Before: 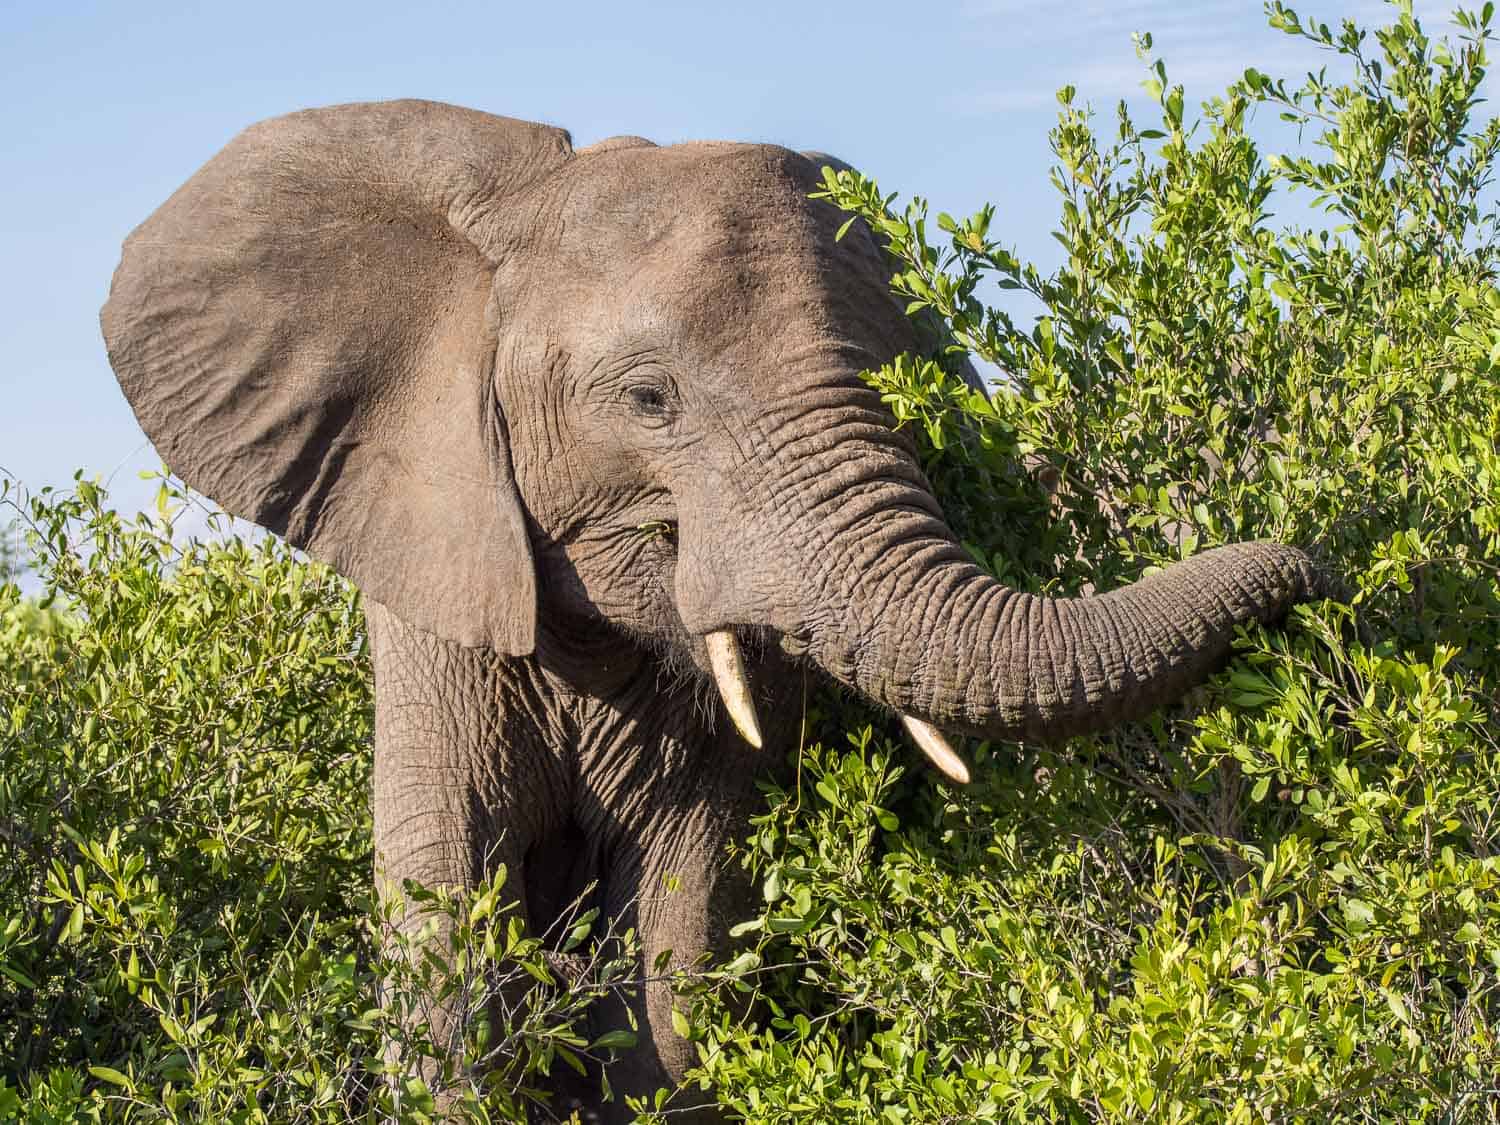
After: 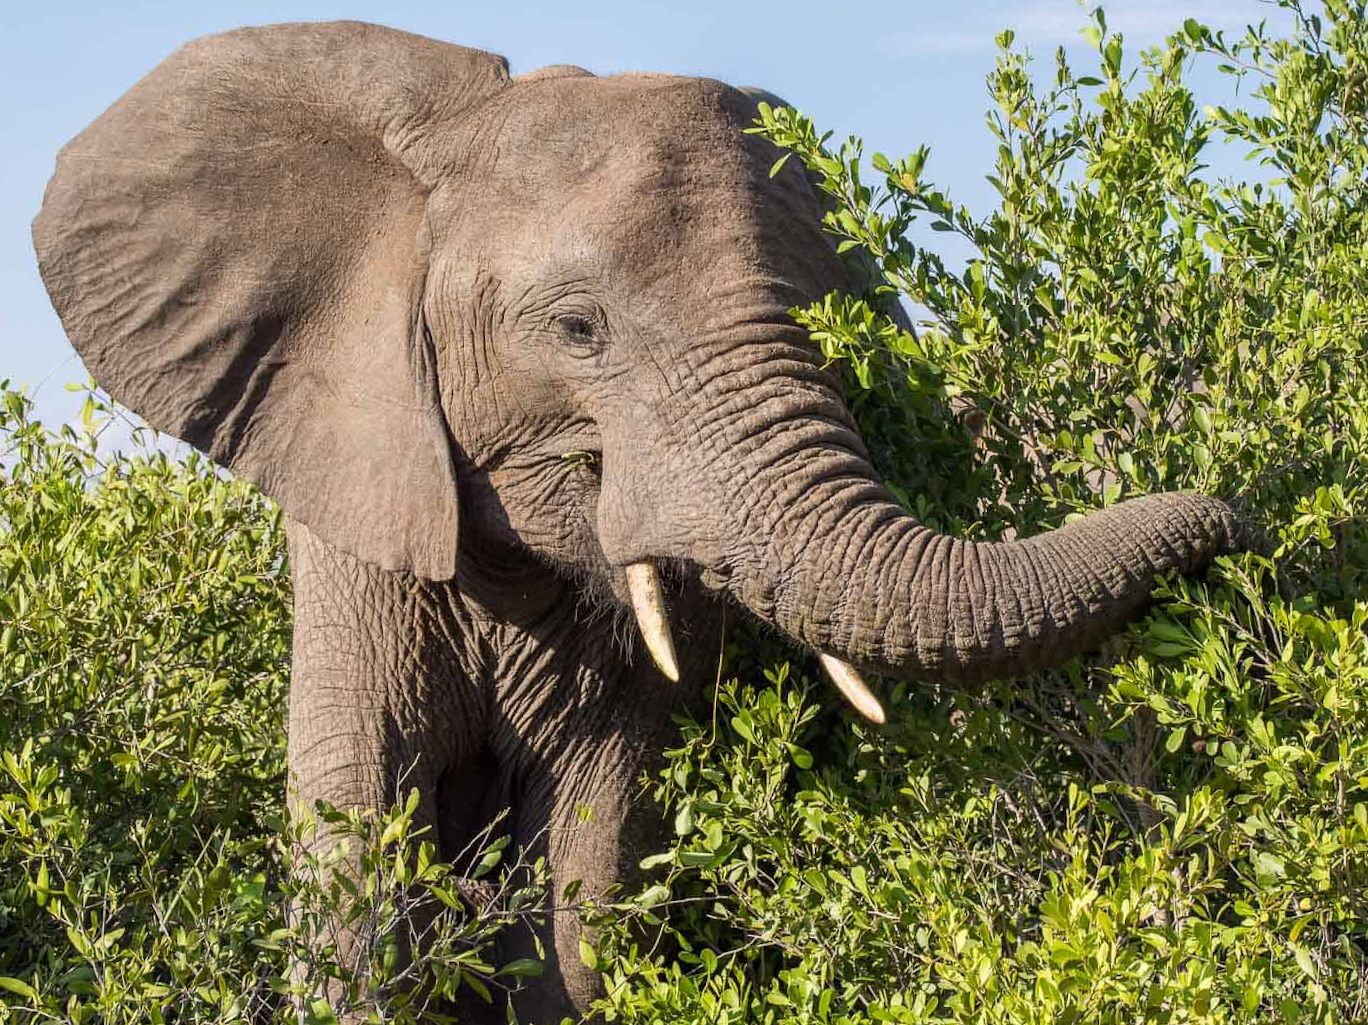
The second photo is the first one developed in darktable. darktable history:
crop and rotate: angle -1.97°, left 3.125%, top 4.016%, right 1.53%, bottom 0.664%
